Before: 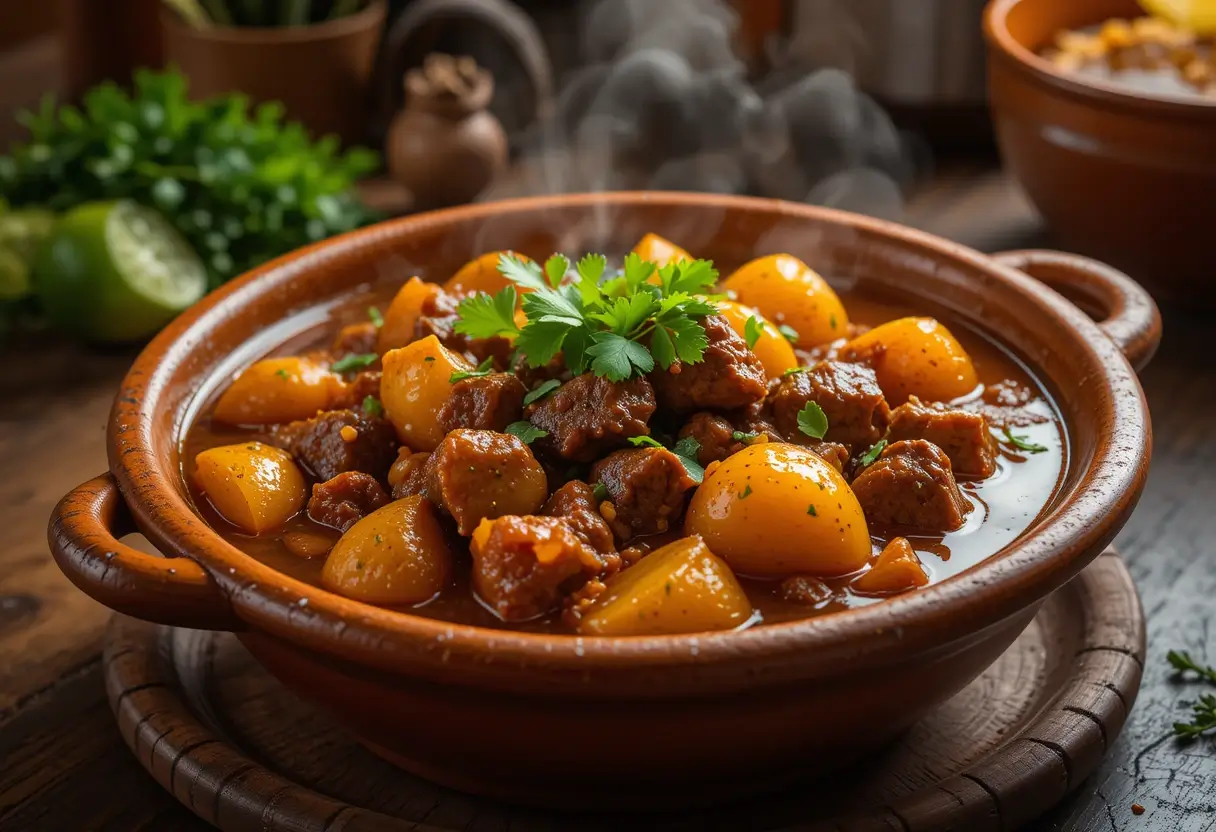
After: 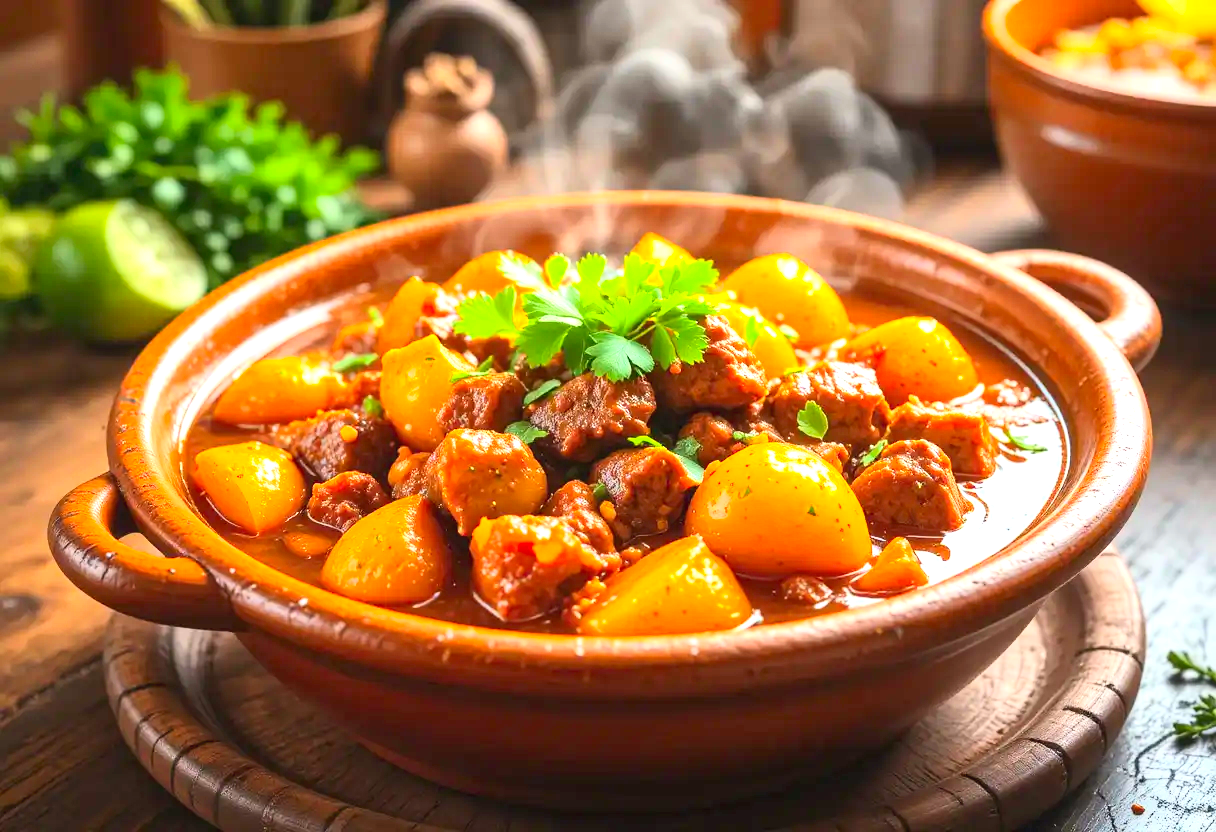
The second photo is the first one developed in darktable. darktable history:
exposure: black level correction 0, exposure 1.45 EV, compensate exposure bias true, compensate highlight preservation false
contrast brightness saturation: contrast 0.24, brightness 0.26, saturation 0.39
